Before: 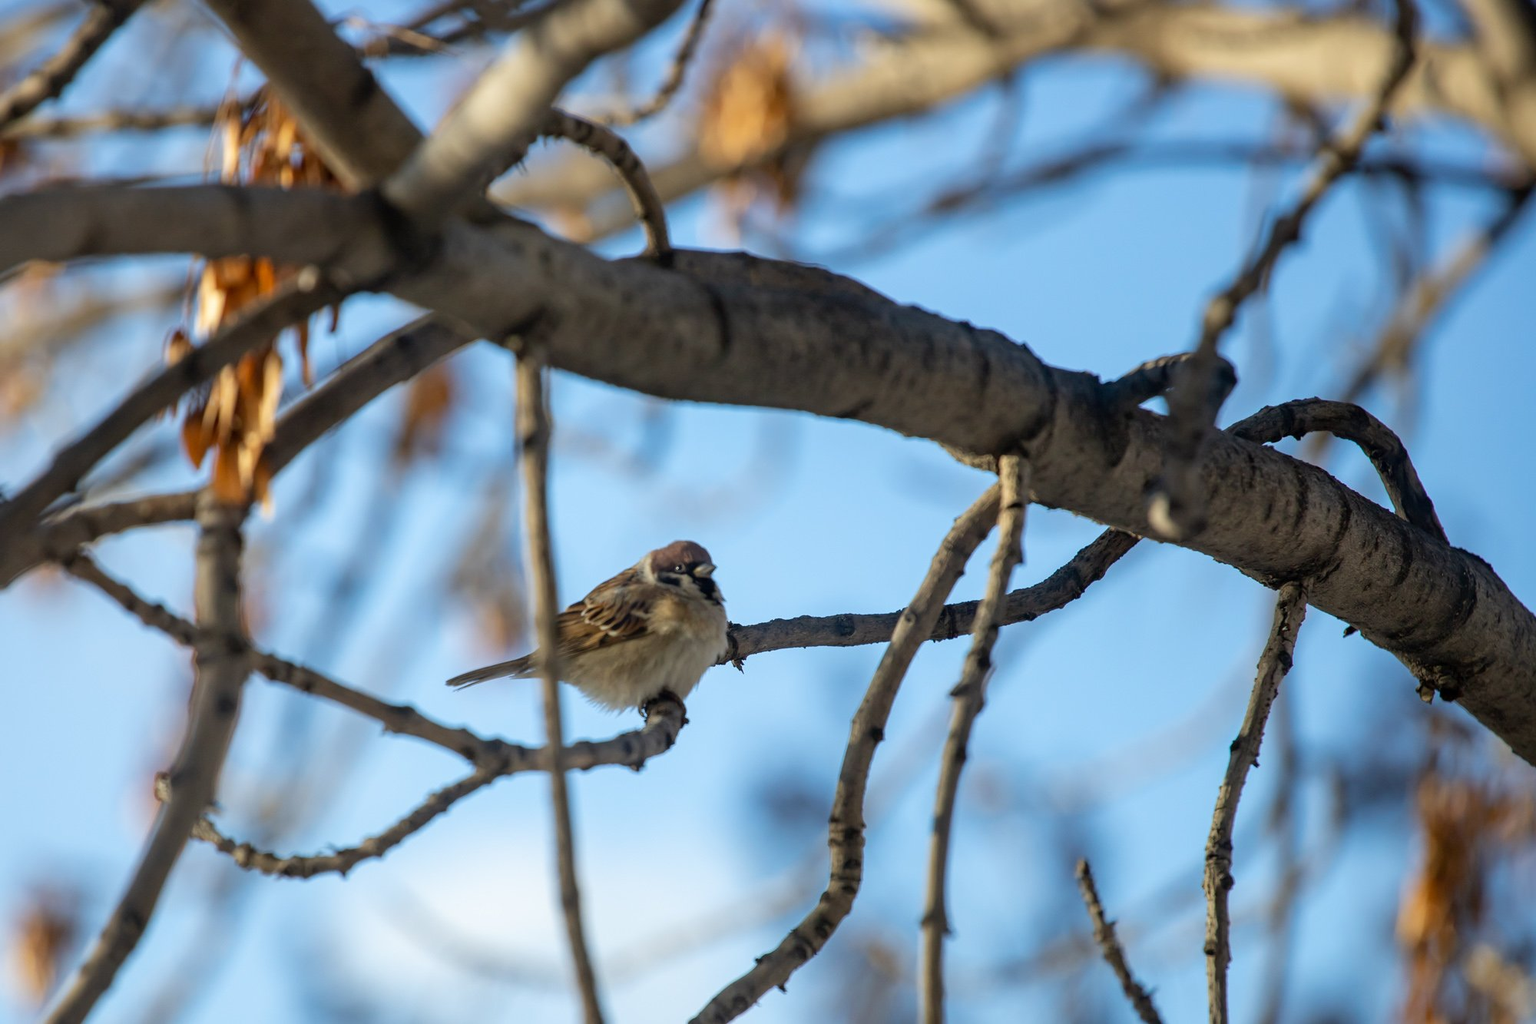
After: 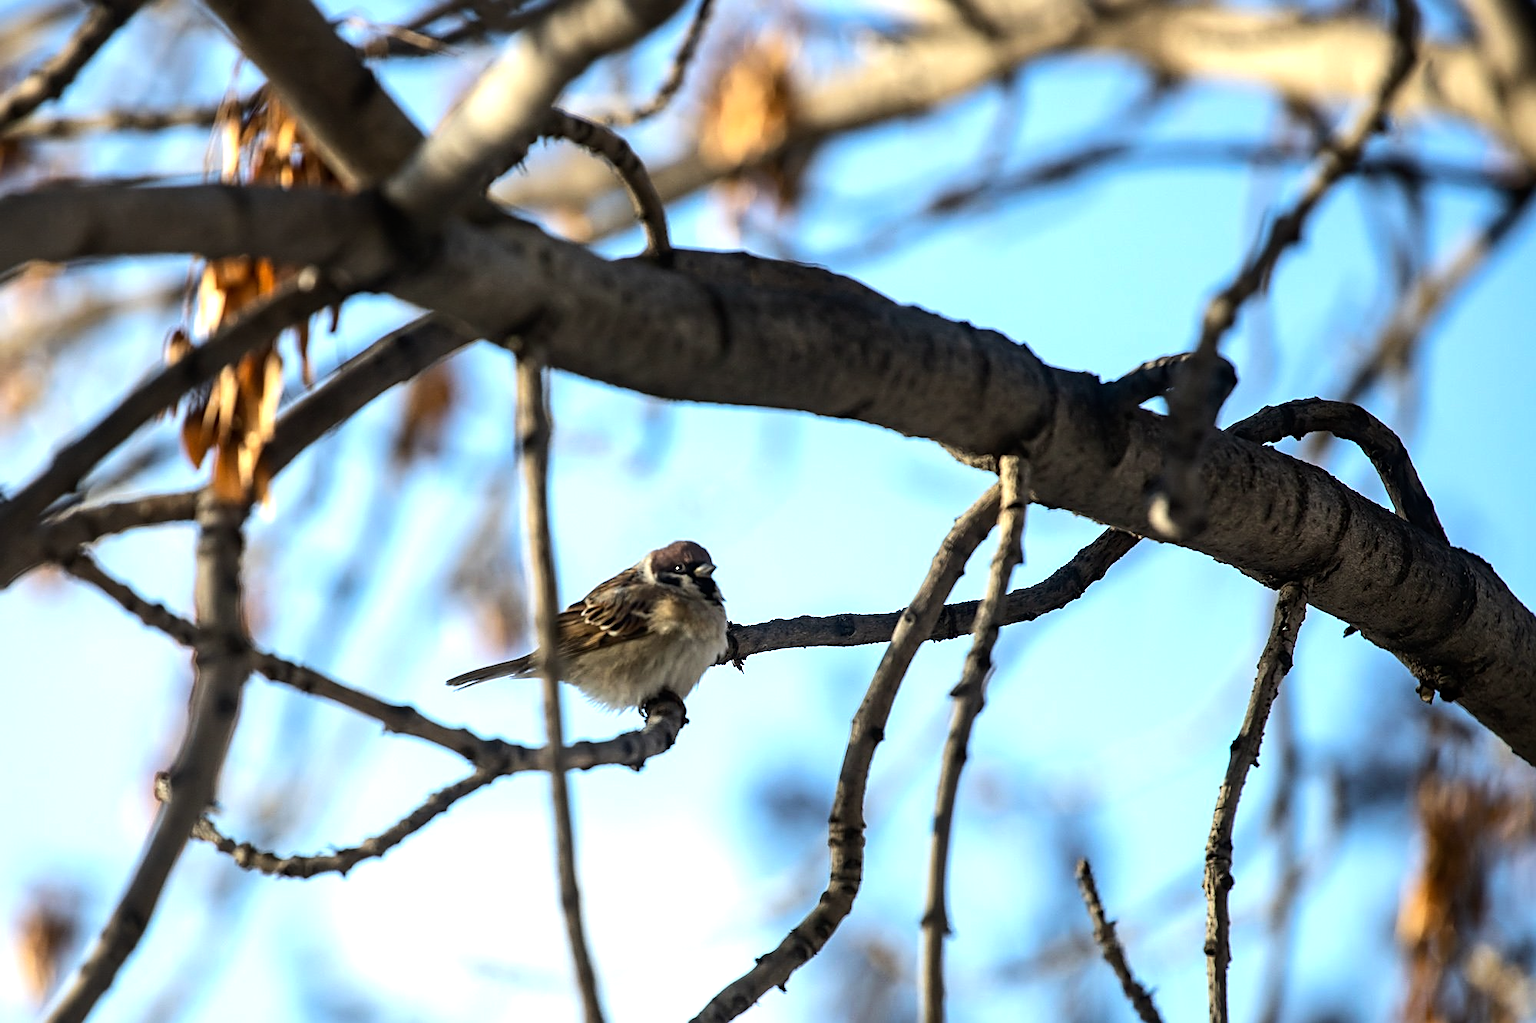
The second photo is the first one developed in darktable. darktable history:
exposure: exposure -0.05 EV
sharpen: on, module defaults
tone equalizer: -8 EV -1.08 EV, -7 EV -1.01 EV, -6 EV -0.867 EV, -5 EV -0.578 EV, -3 EV 0.578 EV, -2 EV 0.867 EV, -1 EV 1.01 EV, +0 EV 1.08 EV, edges refinement/feathering 500, mask exposure compensation -1.57 EV, preserve details no
